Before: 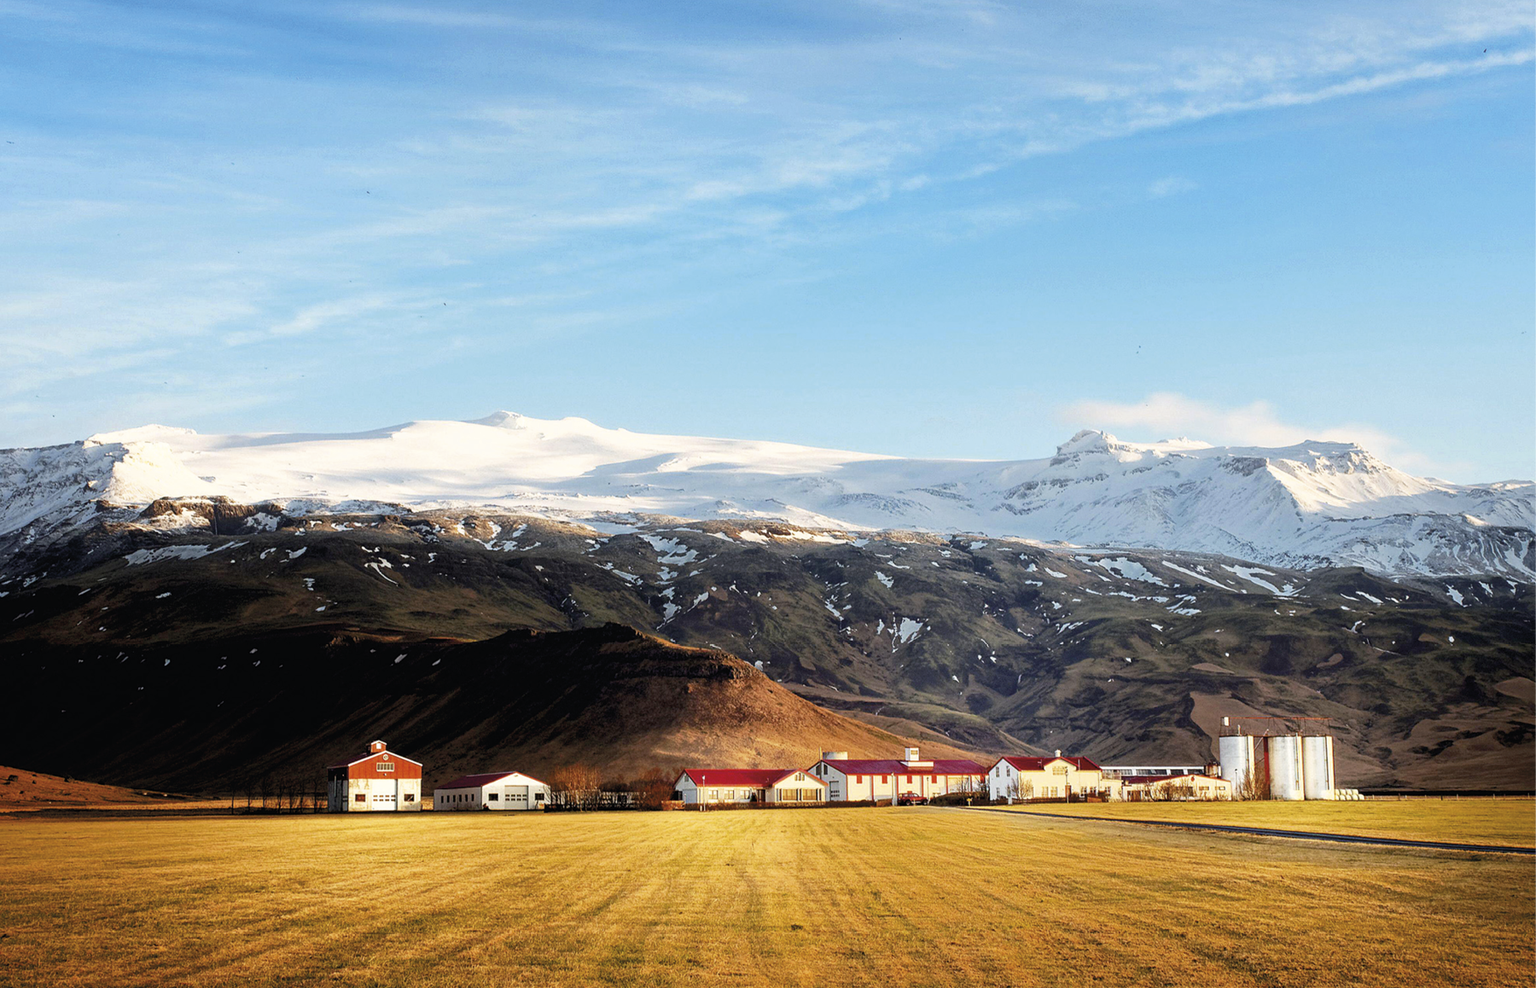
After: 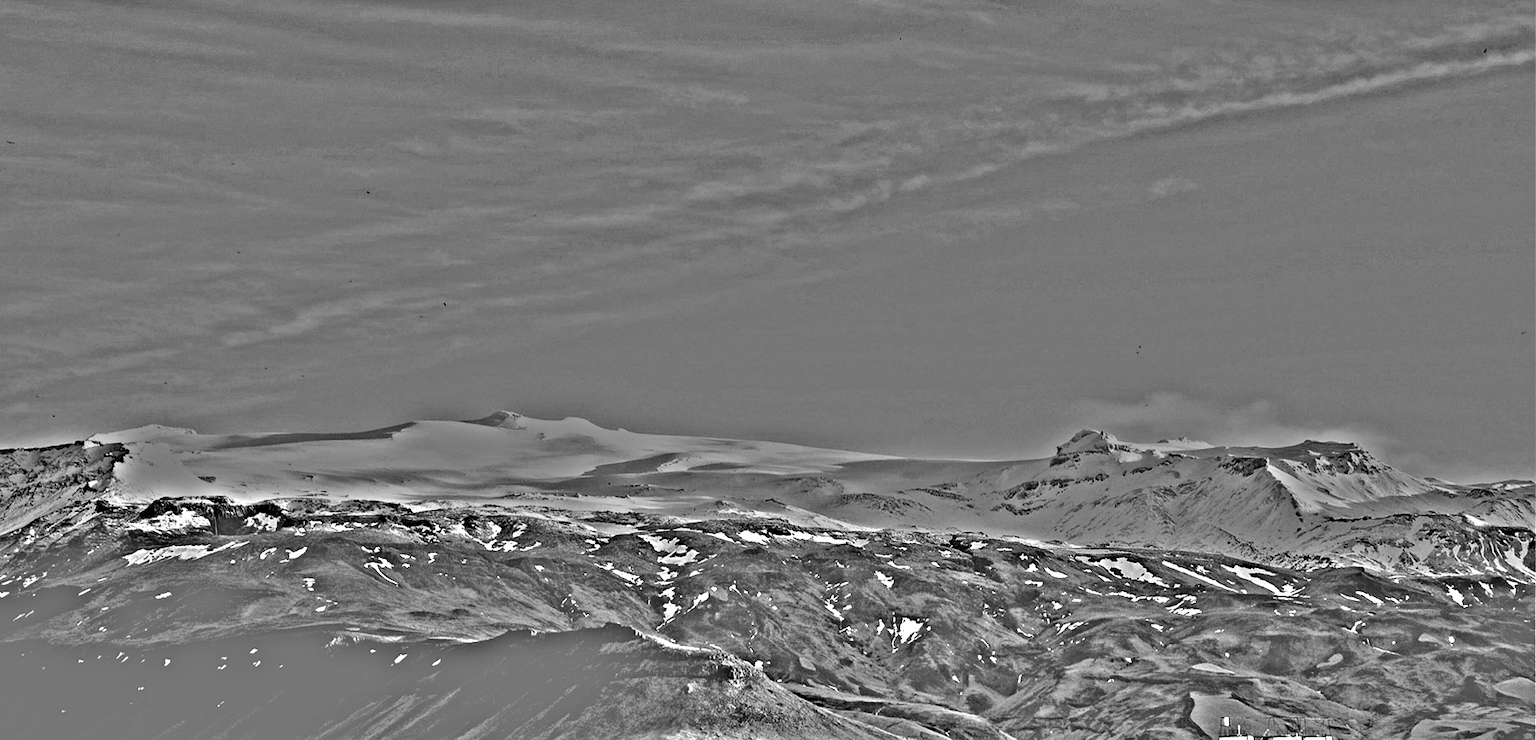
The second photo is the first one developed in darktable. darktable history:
crop: bottom 24.988%
highpass: on, module defaults
